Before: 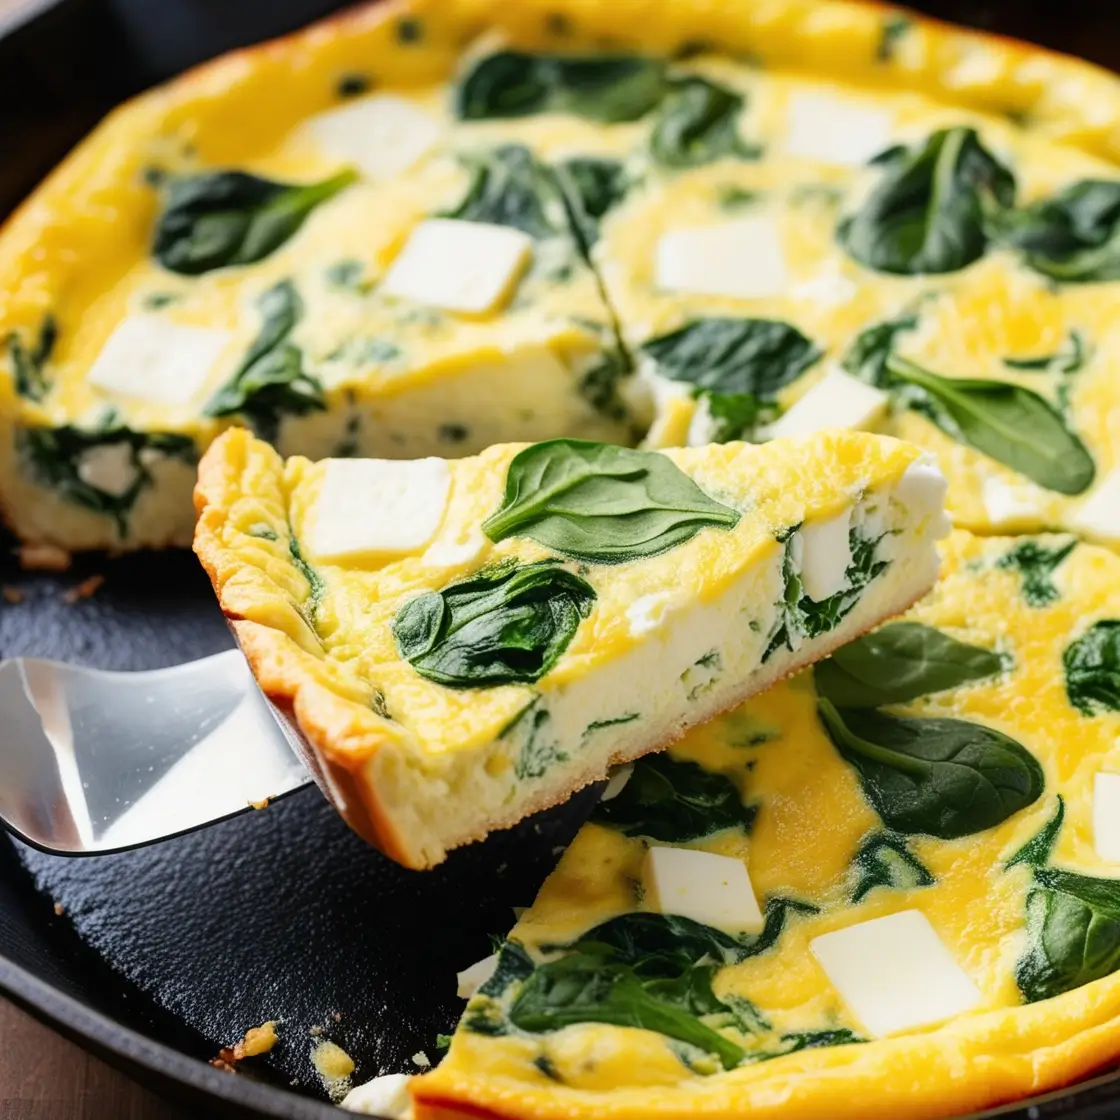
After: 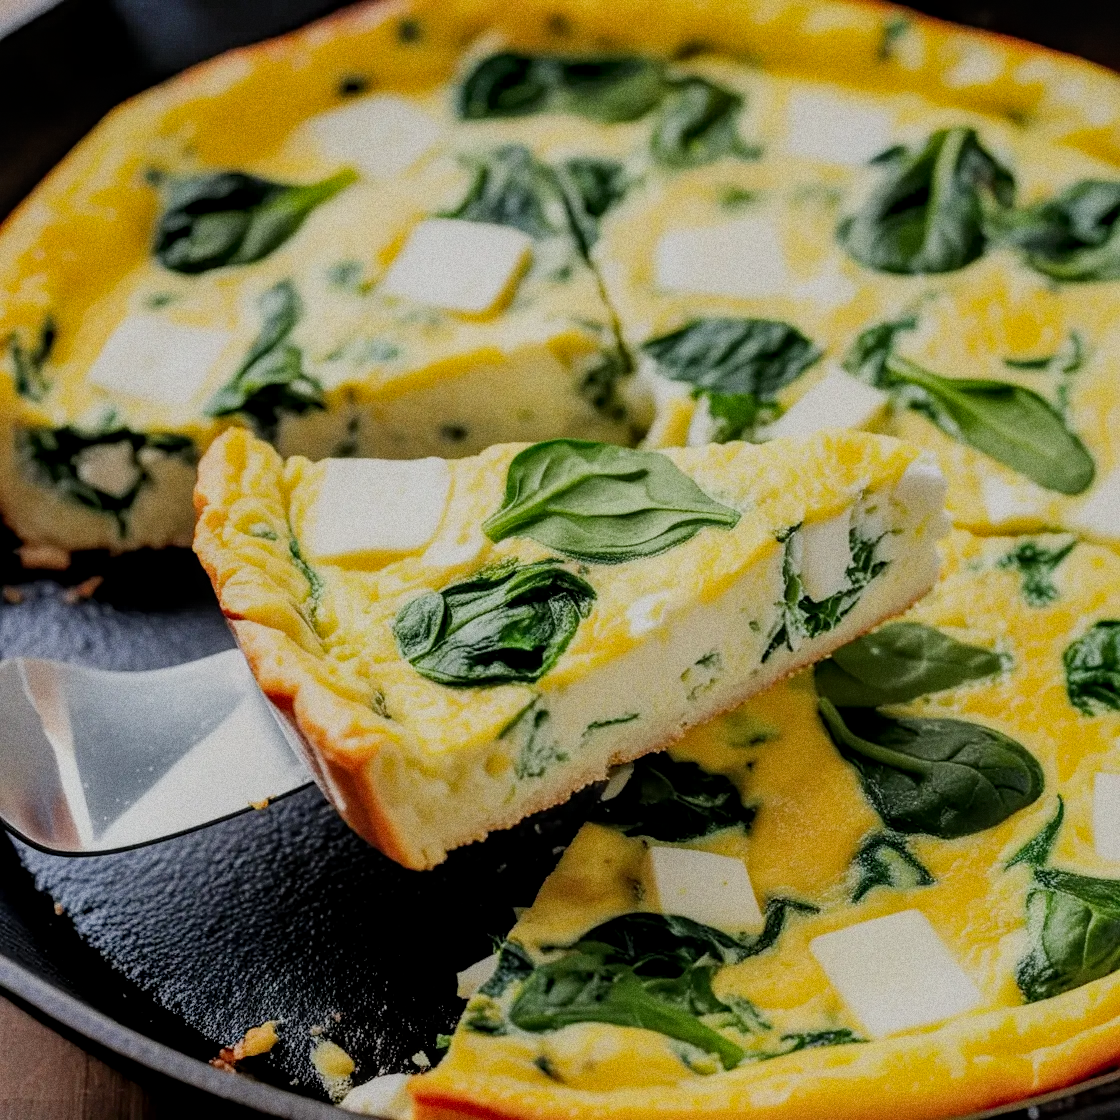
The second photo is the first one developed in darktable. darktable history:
filmic rgb: black relative exposure -7.65 EV, white relative exposure 4.56 EV, hardness 3.61
grain: coarseness 9.61 ISO, strength 35.62%
shadows and highlights: on, module defaults
local contrast: detail 130%
